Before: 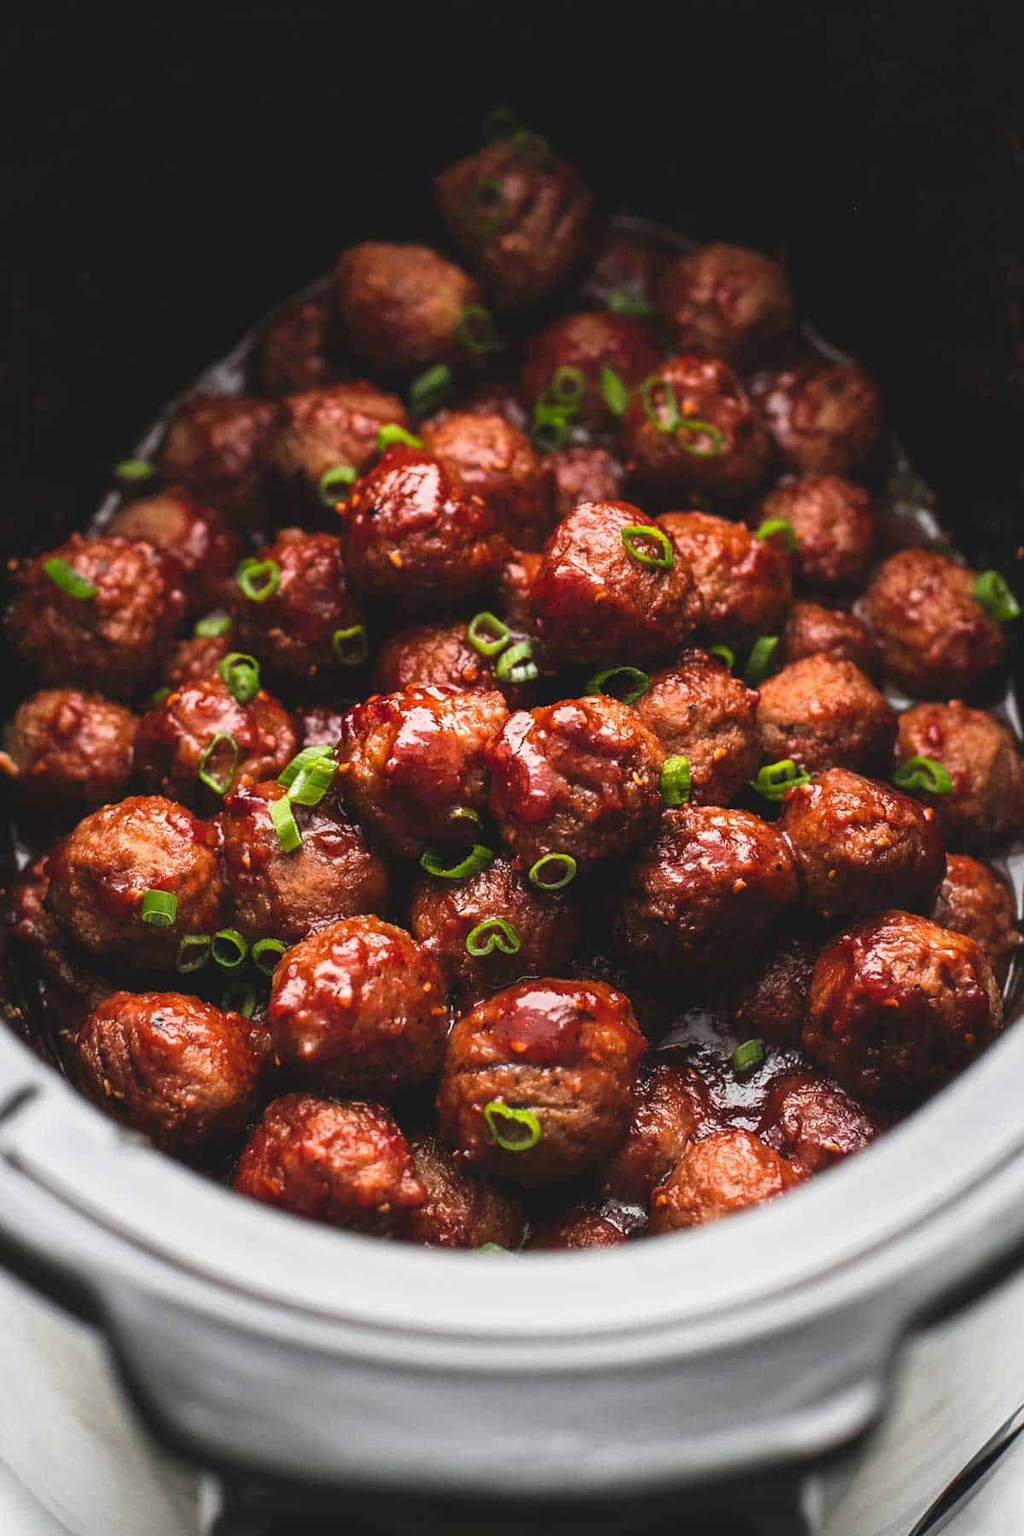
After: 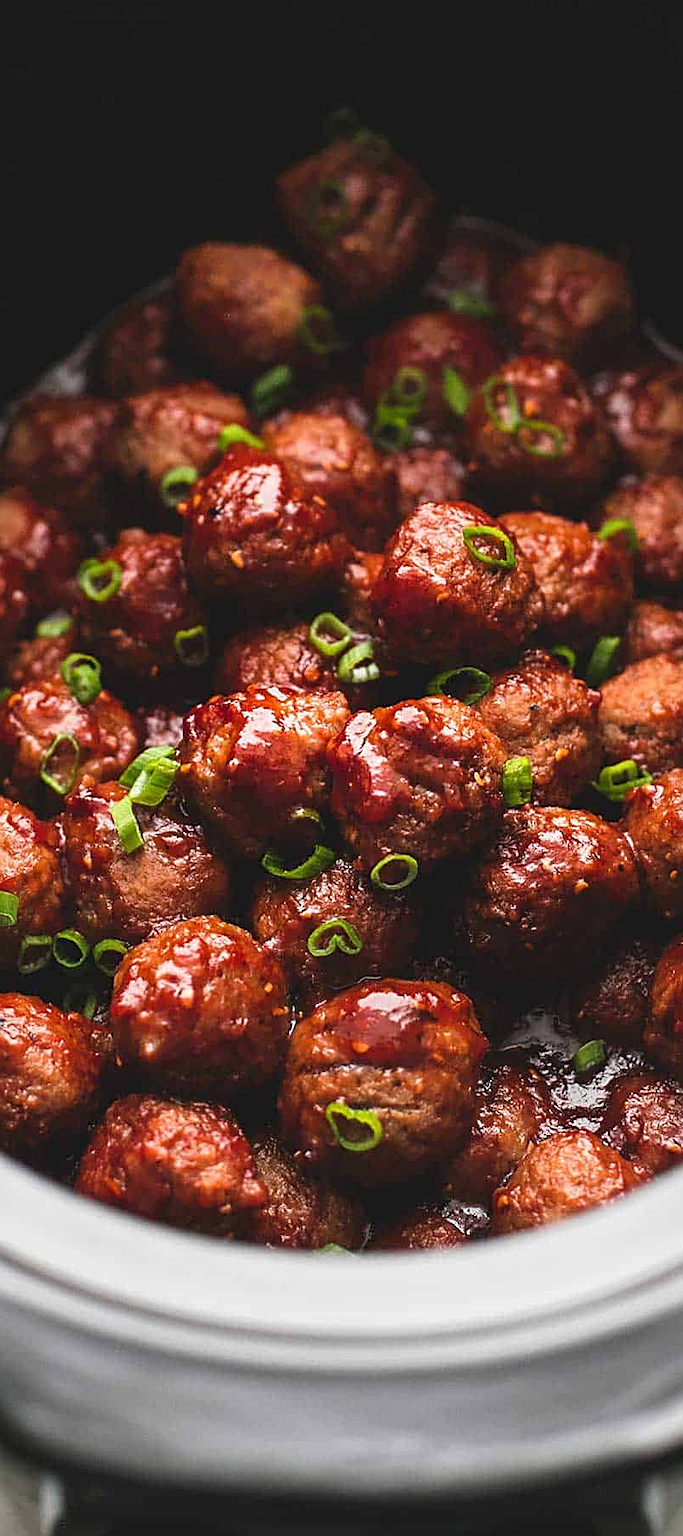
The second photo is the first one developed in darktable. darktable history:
crop and rotate: left 15.546%, right 17.787%
tone equalizer: on, module defaults
sharpen: on, module defaults
